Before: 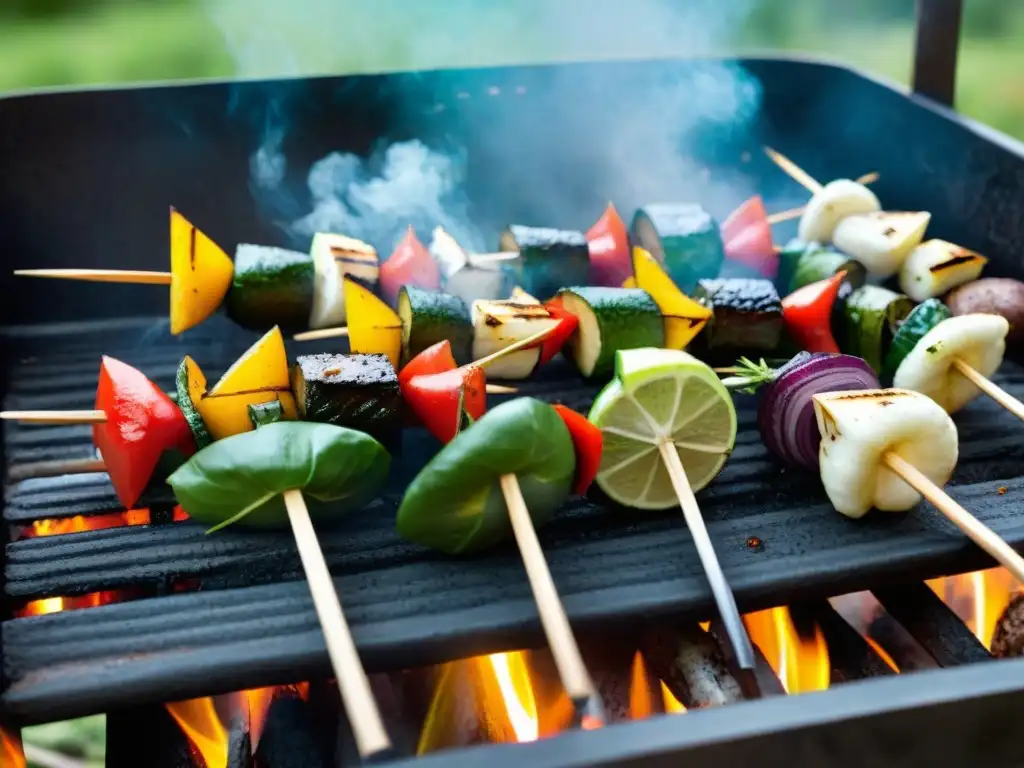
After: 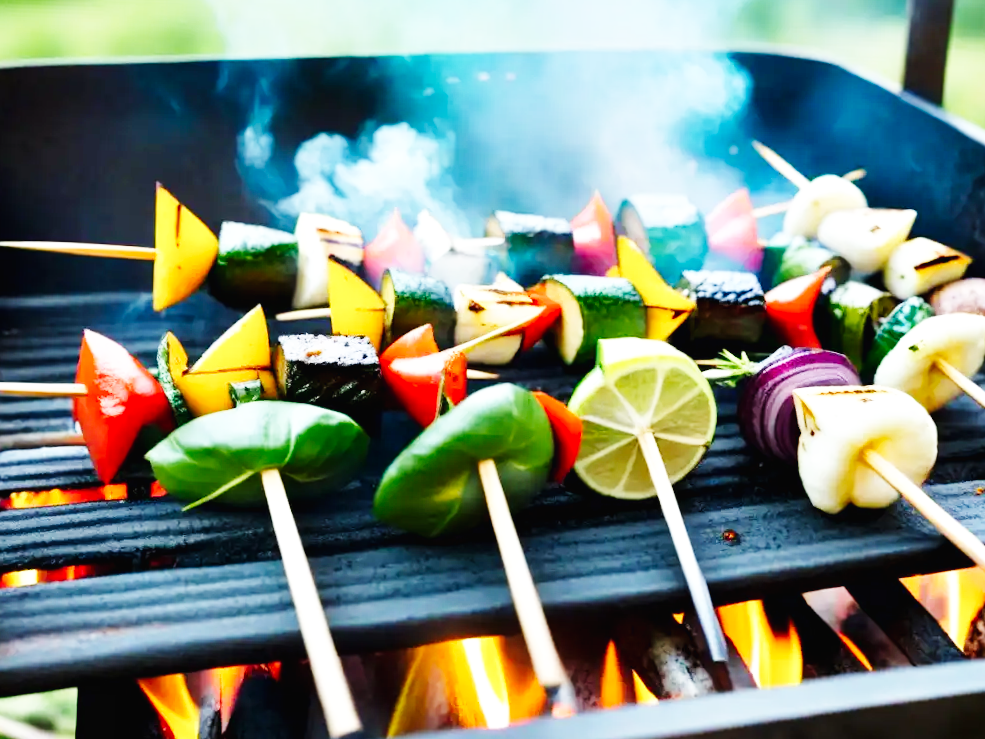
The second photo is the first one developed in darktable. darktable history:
crop and rotate: angle -1.69°
base curve: curves: ch0 [(0, 0.003) (0.001, 0.002) (0.006, 0.004) (0.02, 0.022) (0.048, 0.086) (0.094, 0.234) (0.162, 0.431) (0.258, 0.629) (0.385, 0.8) (0.548, 0.918) (0.751, 0.988) (1, 1)], preserve colors none
